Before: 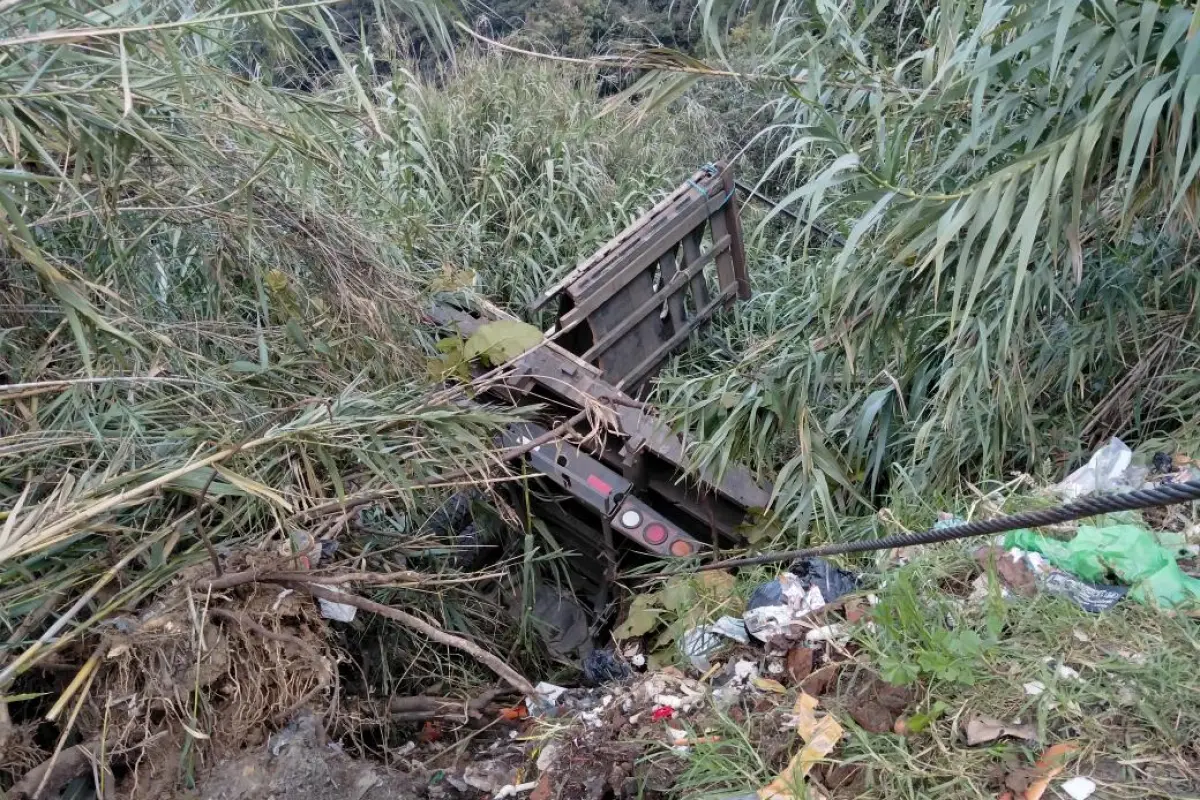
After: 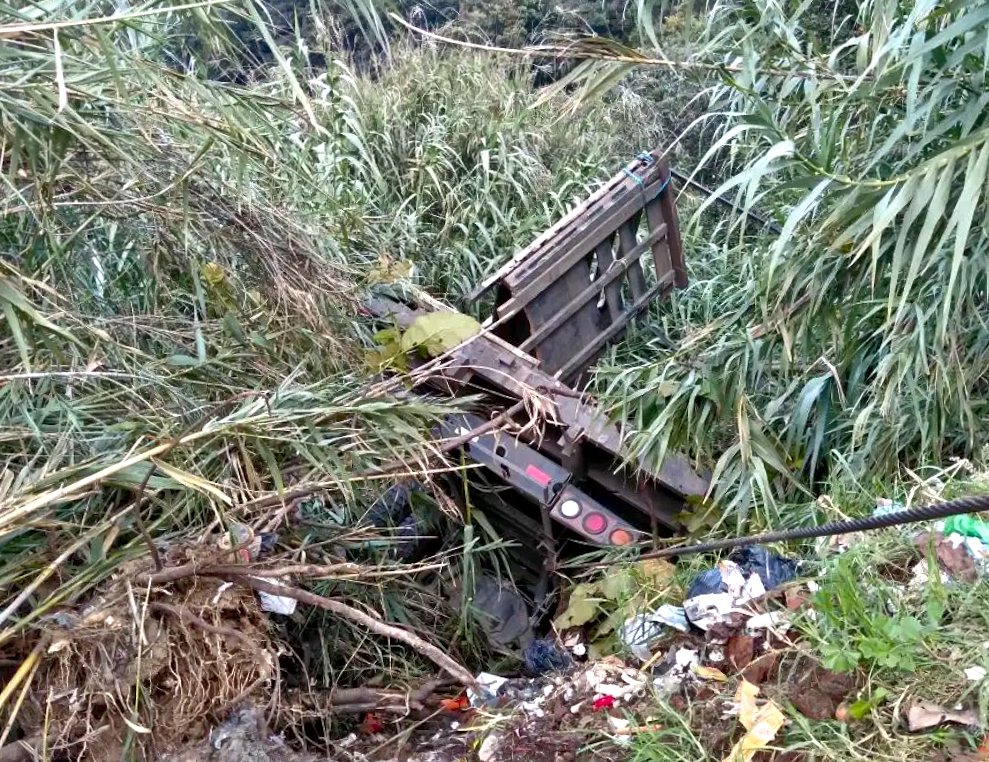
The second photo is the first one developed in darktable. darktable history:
contrast brightness saturation: contrast 0.127, brightness -0.236, saturation 0.148
crop and rotate: angle 0.604°, left 4.535%, top 0.552%, right 11.699%, bottom 2.6%
levels: levels [0, 0.476, 0.951]
tone equalizer: -7 EV 0.151 EV, -6 EV 0.612 EV, -5 EV 1.11 EV, -4 EV 1.33 EV, -3 EV 1.12 EV, -2 EV 0.6 EV, -1 EV 0.154 EV
exposure: black level correction 0, exposure 0.499 EV, compensate highlight preservation false
